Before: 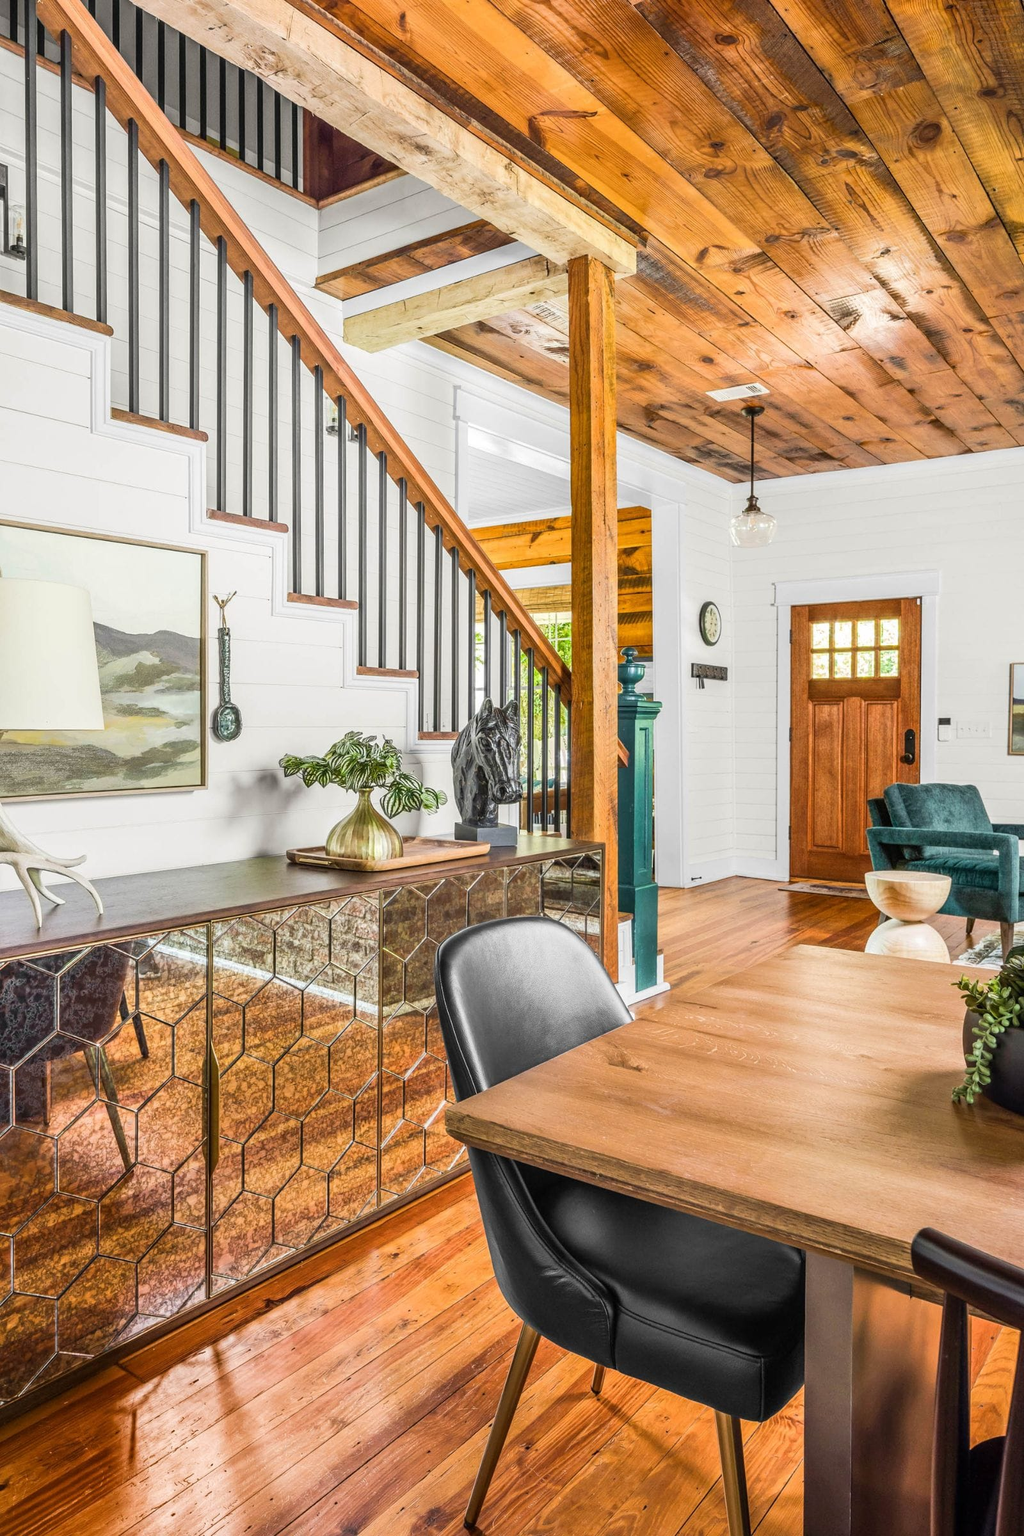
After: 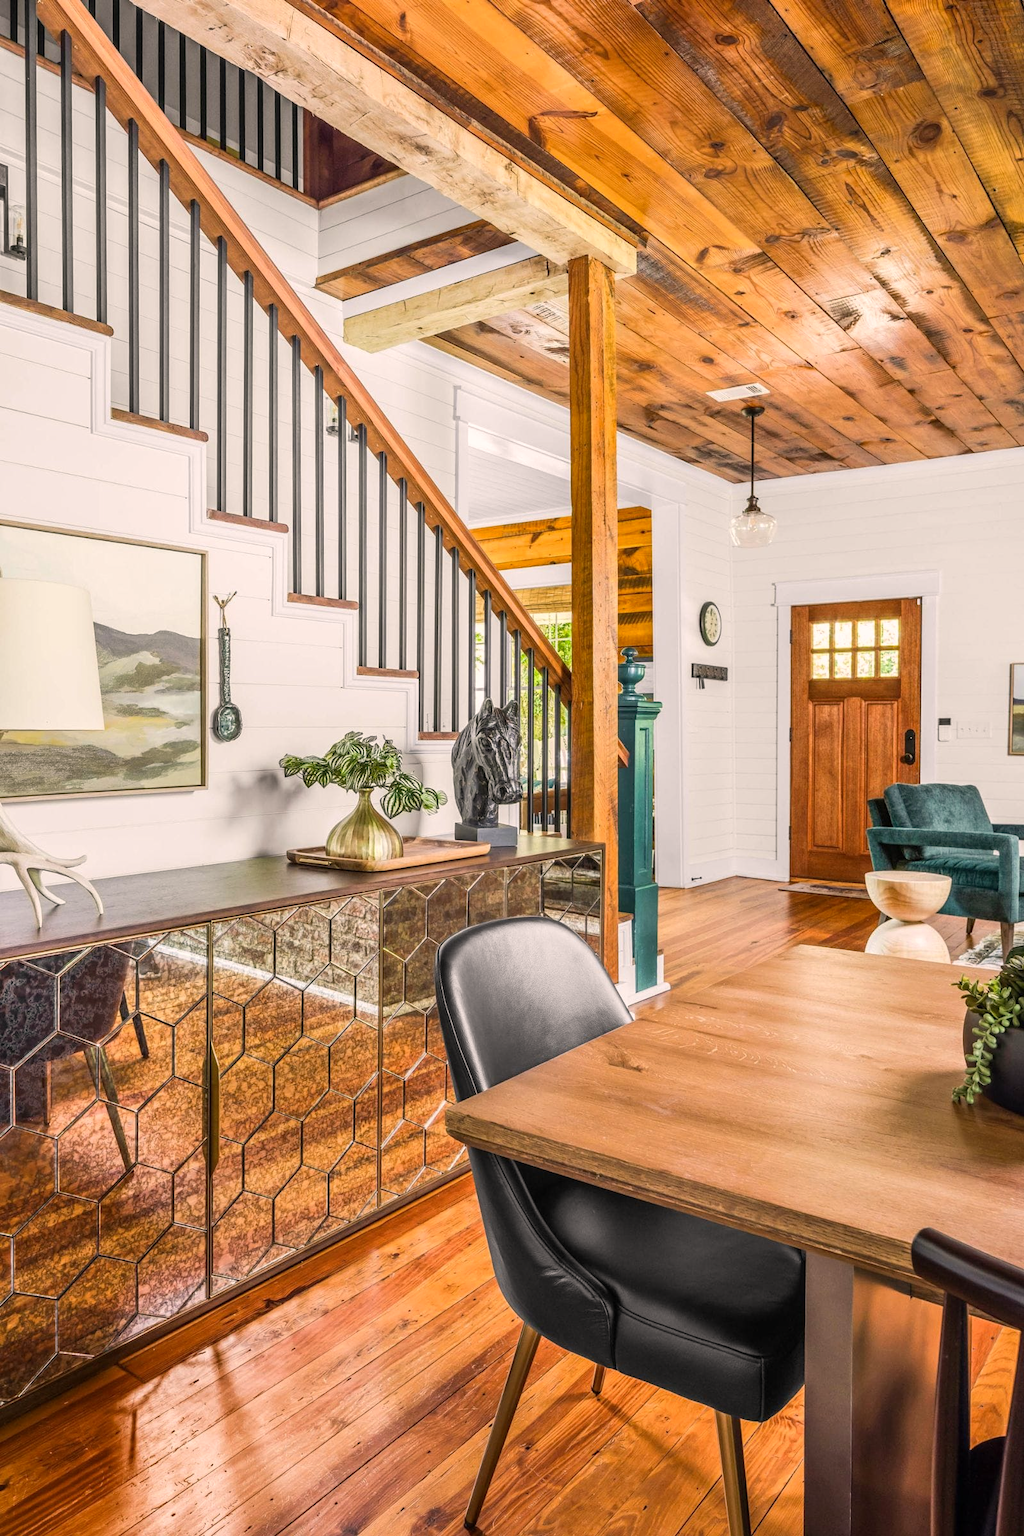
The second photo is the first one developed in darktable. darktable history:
color correction: highlights a* 5.84, highlights b* 4.91
